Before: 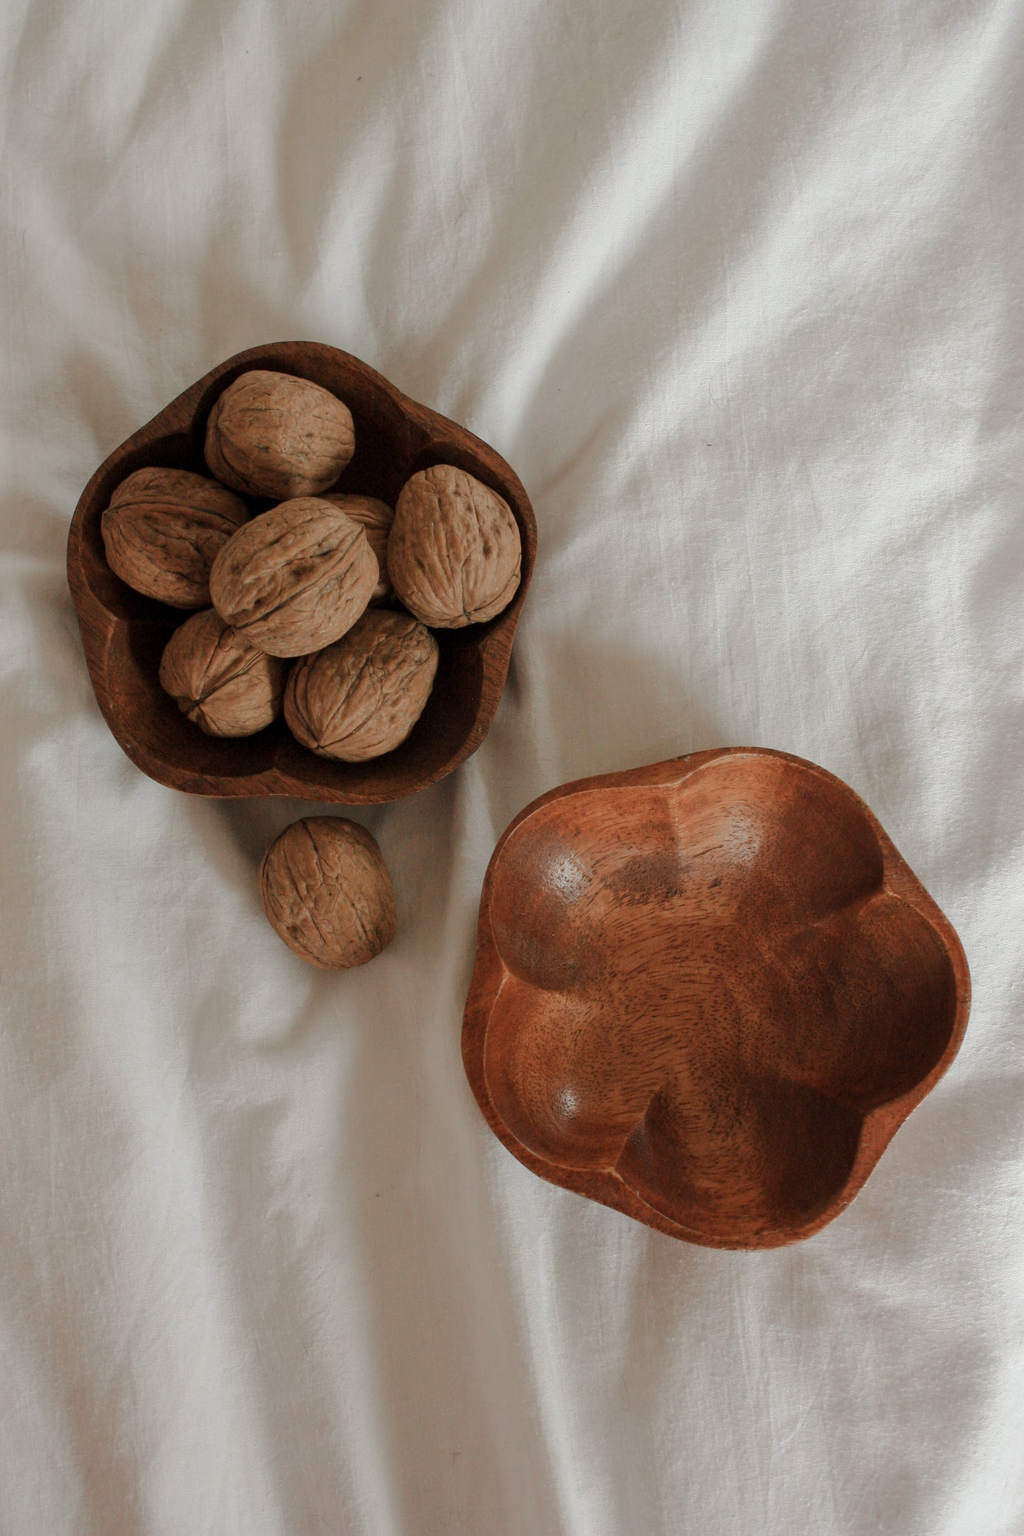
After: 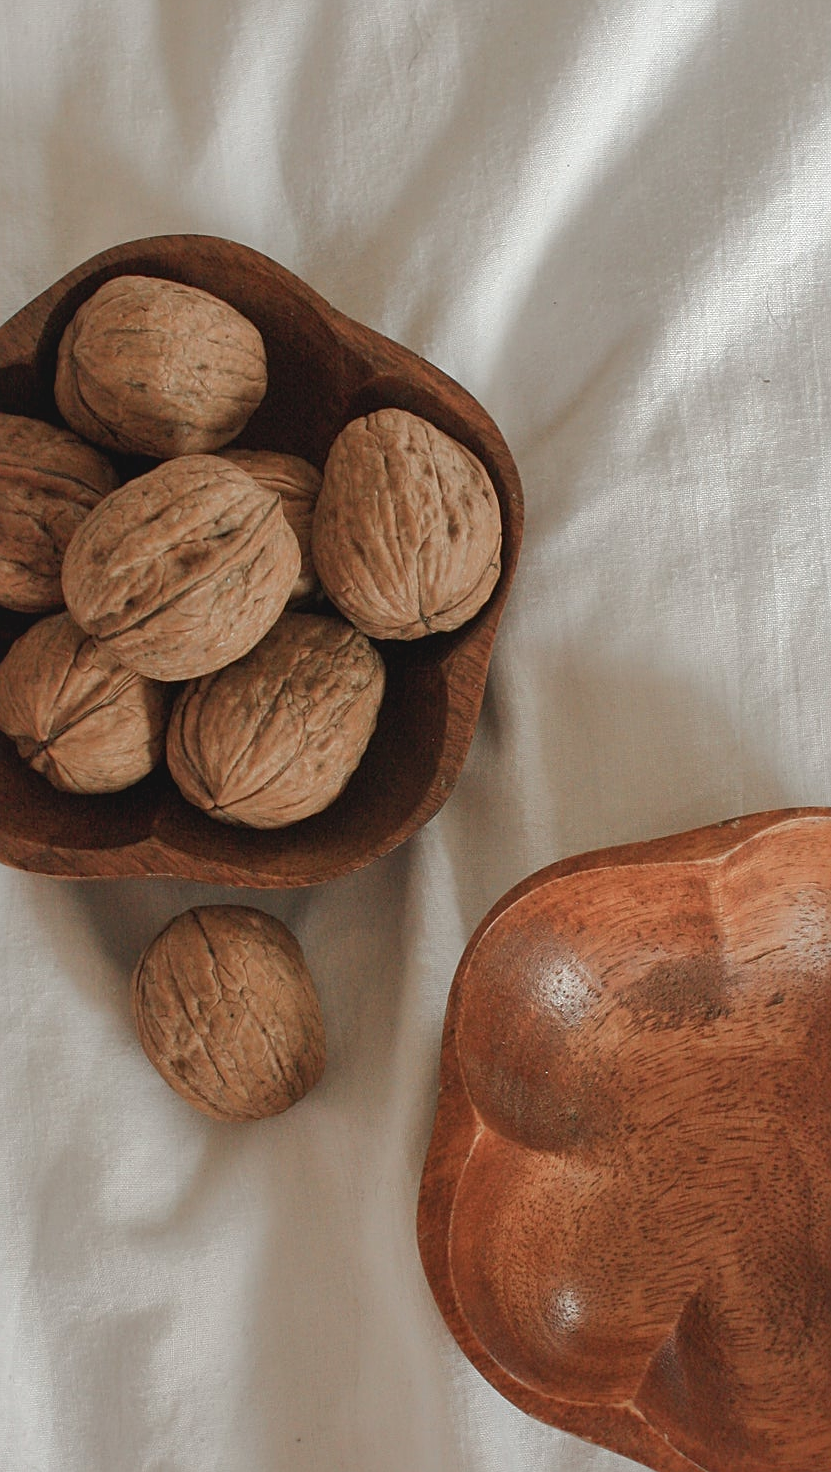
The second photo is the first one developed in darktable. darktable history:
sharpen: on, module defaults
exposure: black level correction 0, exposure 0.499 EV, compensate exposure bias true, compensate highlight preservation false
shadows and highlights: shadows color adjustment 99.16%, highlights color adjustment 0.066%
crop: left 16.212%, top 11.42%, right 26.163%, bottom 20.652%
contrast brightness saturation: contrast -0.086, brightness -0.045, saturation -0.105
